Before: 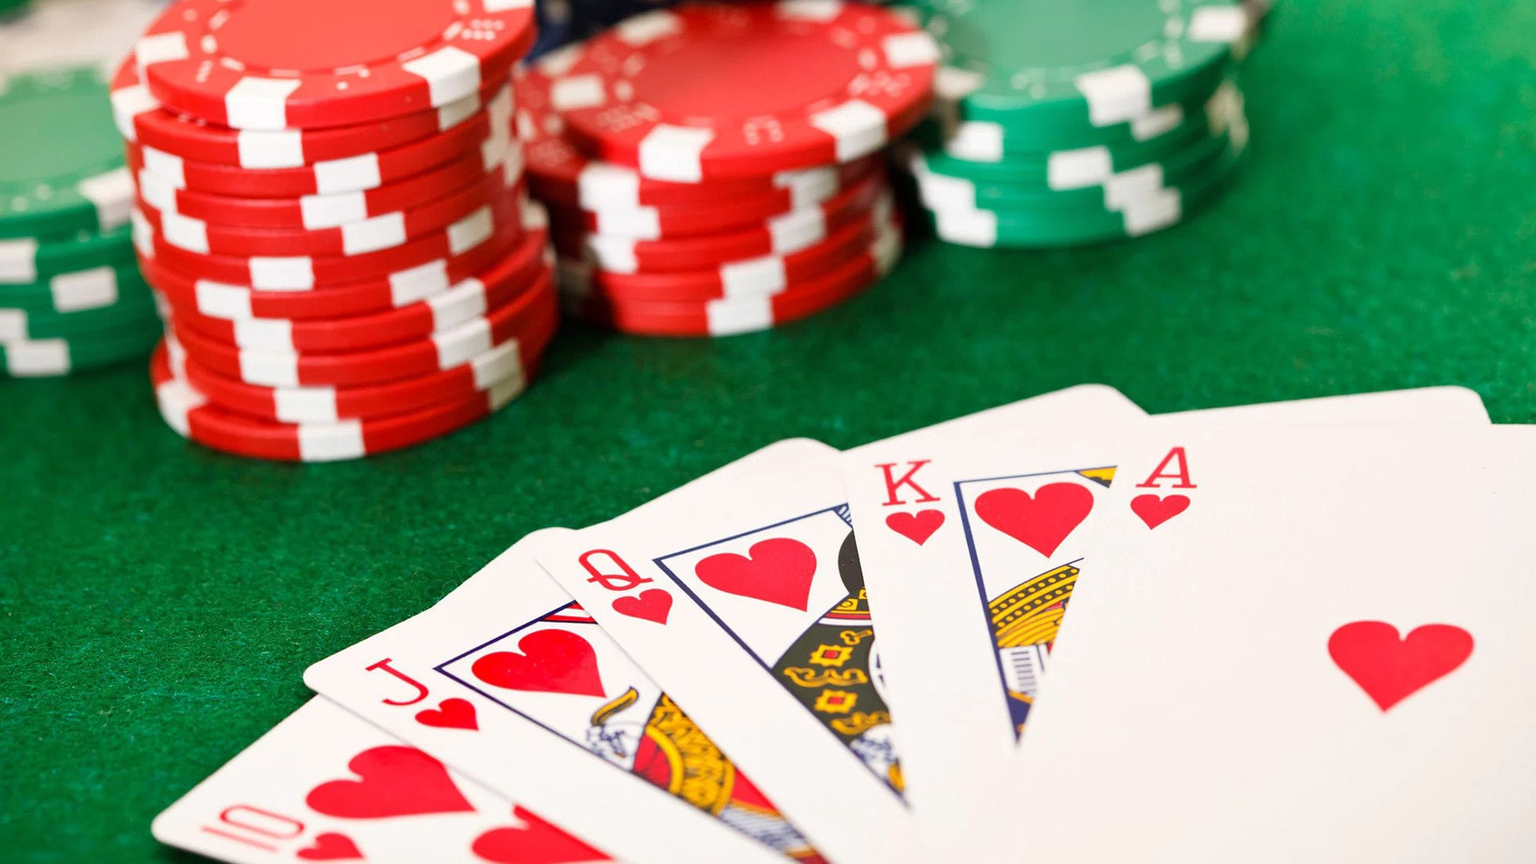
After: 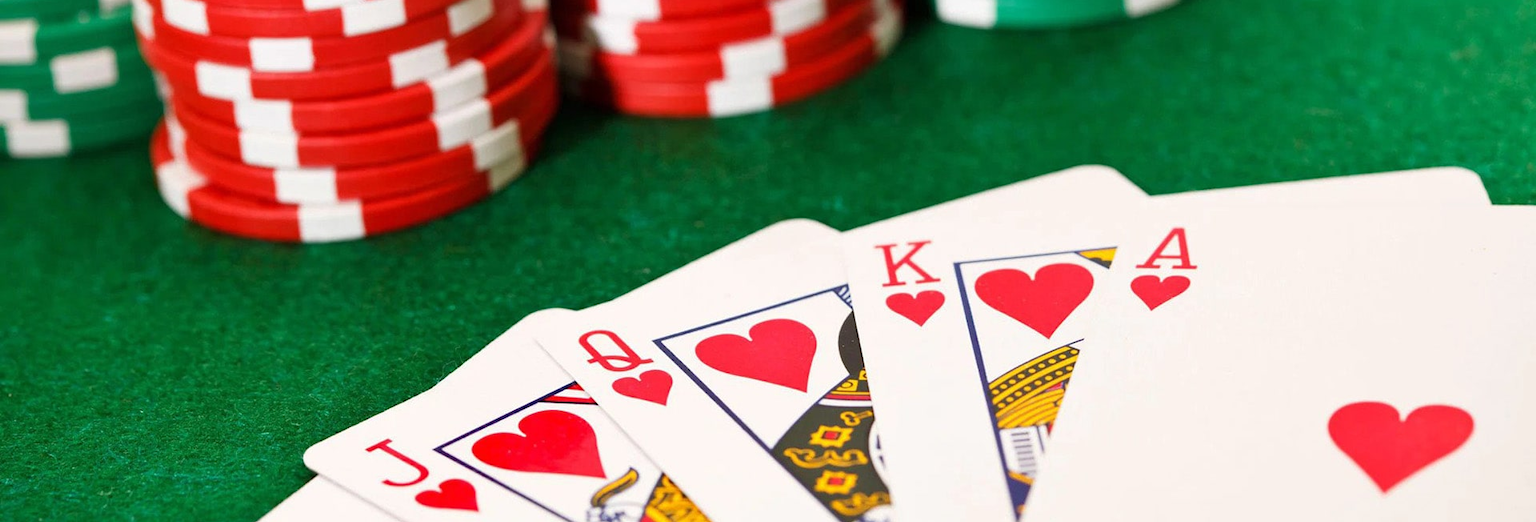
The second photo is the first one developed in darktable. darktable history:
crop and rotate: top 25.474%, bottom 13.975%
